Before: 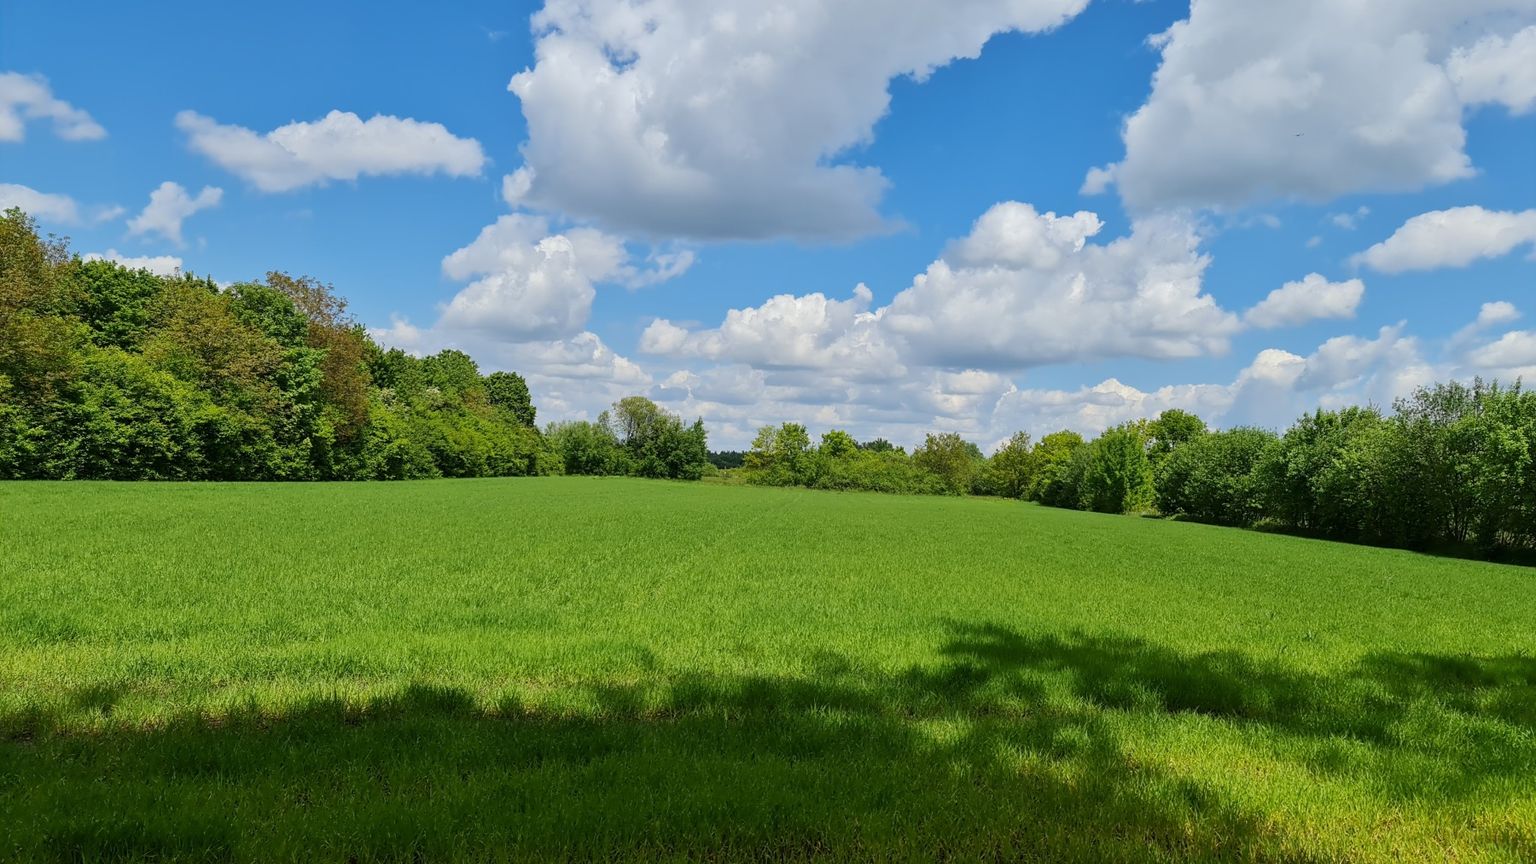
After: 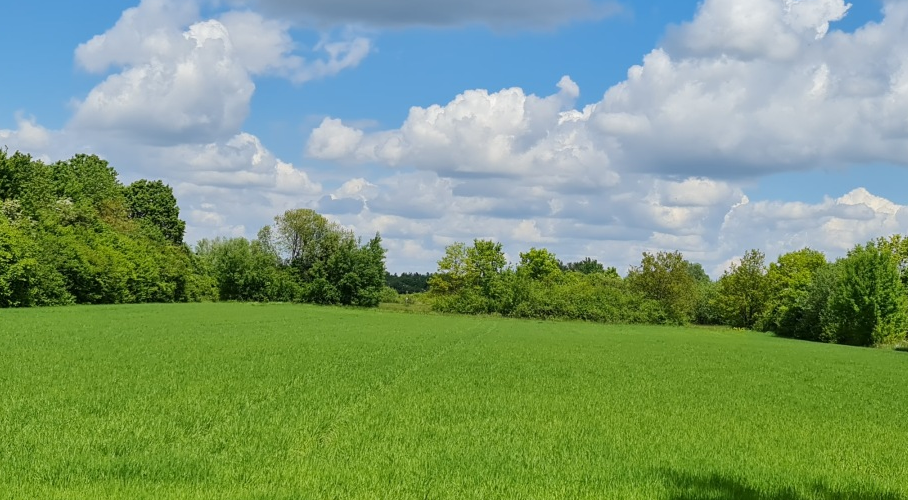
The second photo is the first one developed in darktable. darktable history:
crop: left 24.664%, top 25.336%, right 24.854%, bottom 25.247%
